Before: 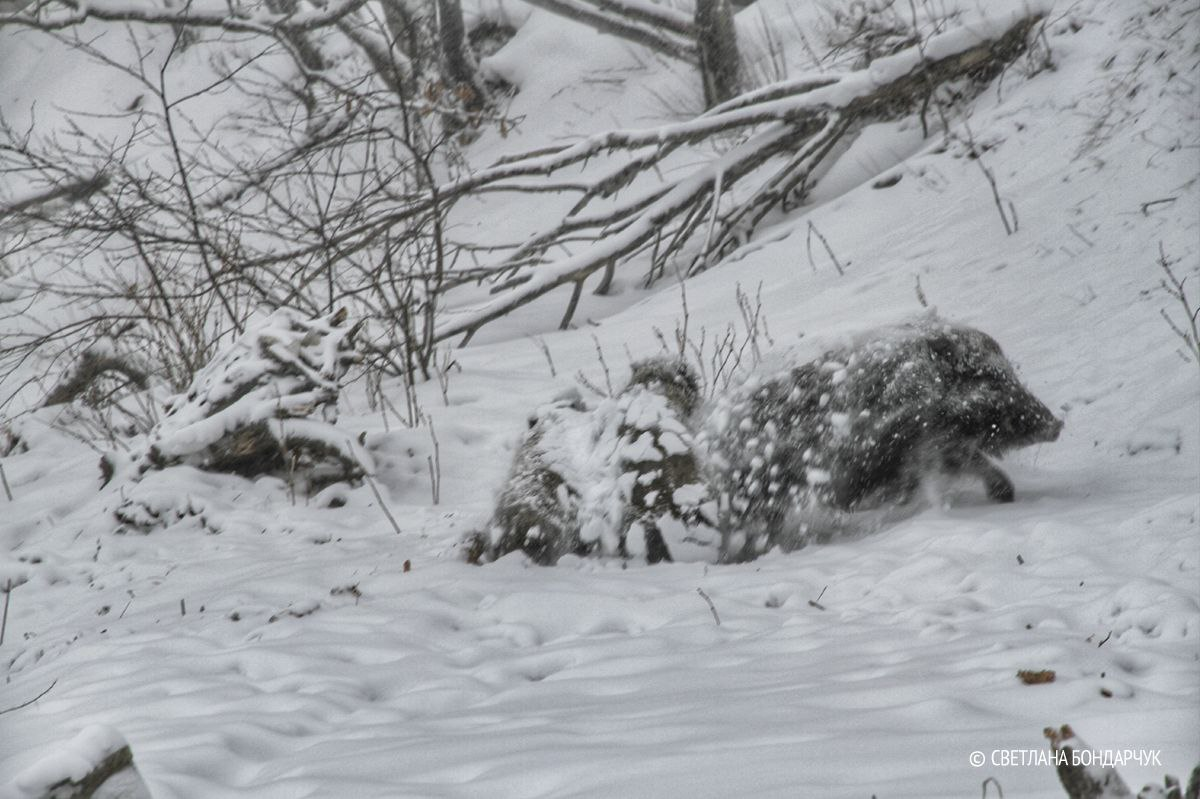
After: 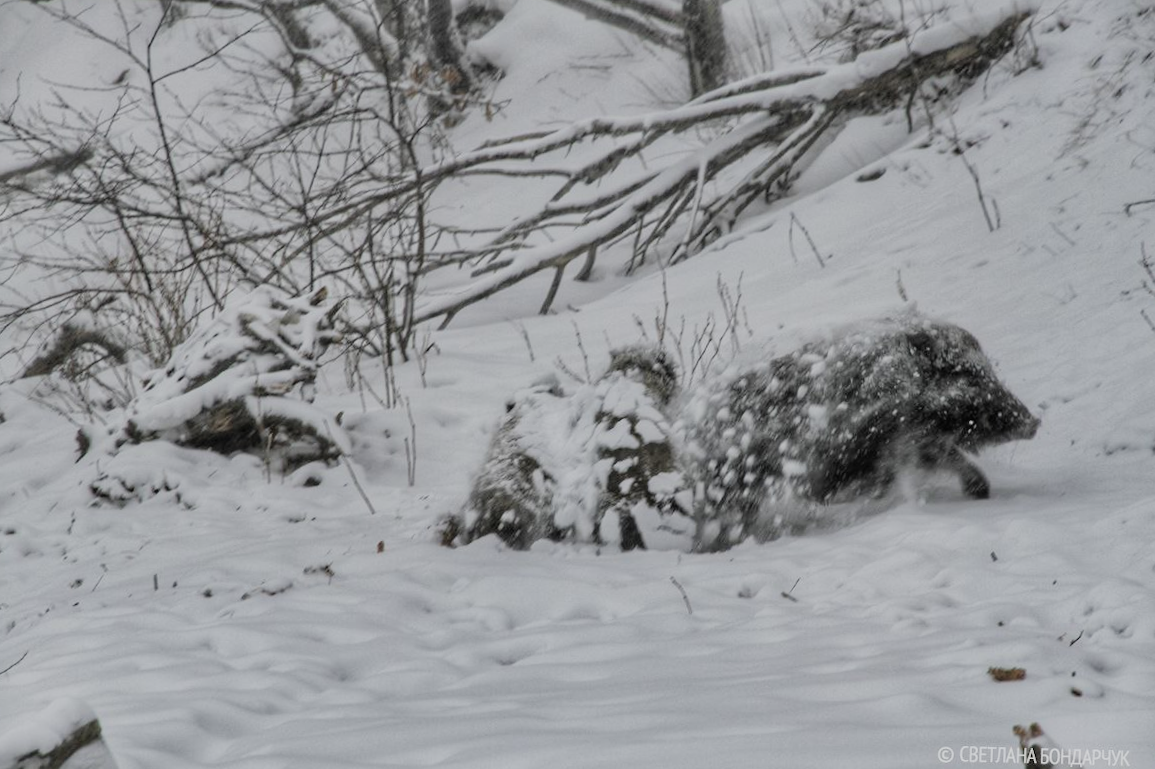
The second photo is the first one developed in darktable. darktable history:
crop and rotate: angle -1.5°
filmic rgb: black relative exposure -7.65 EV, white relative exposure 4.56 EV, hardness 3.61
